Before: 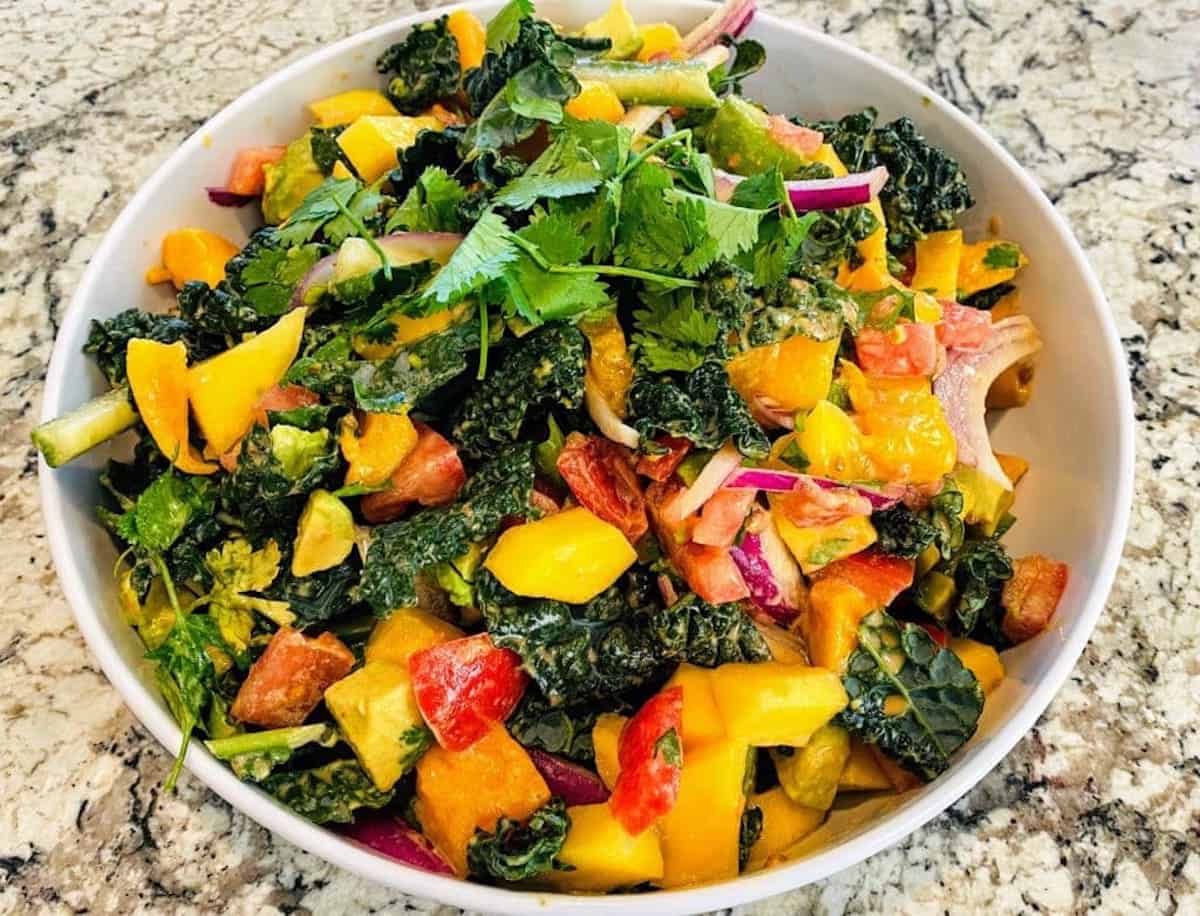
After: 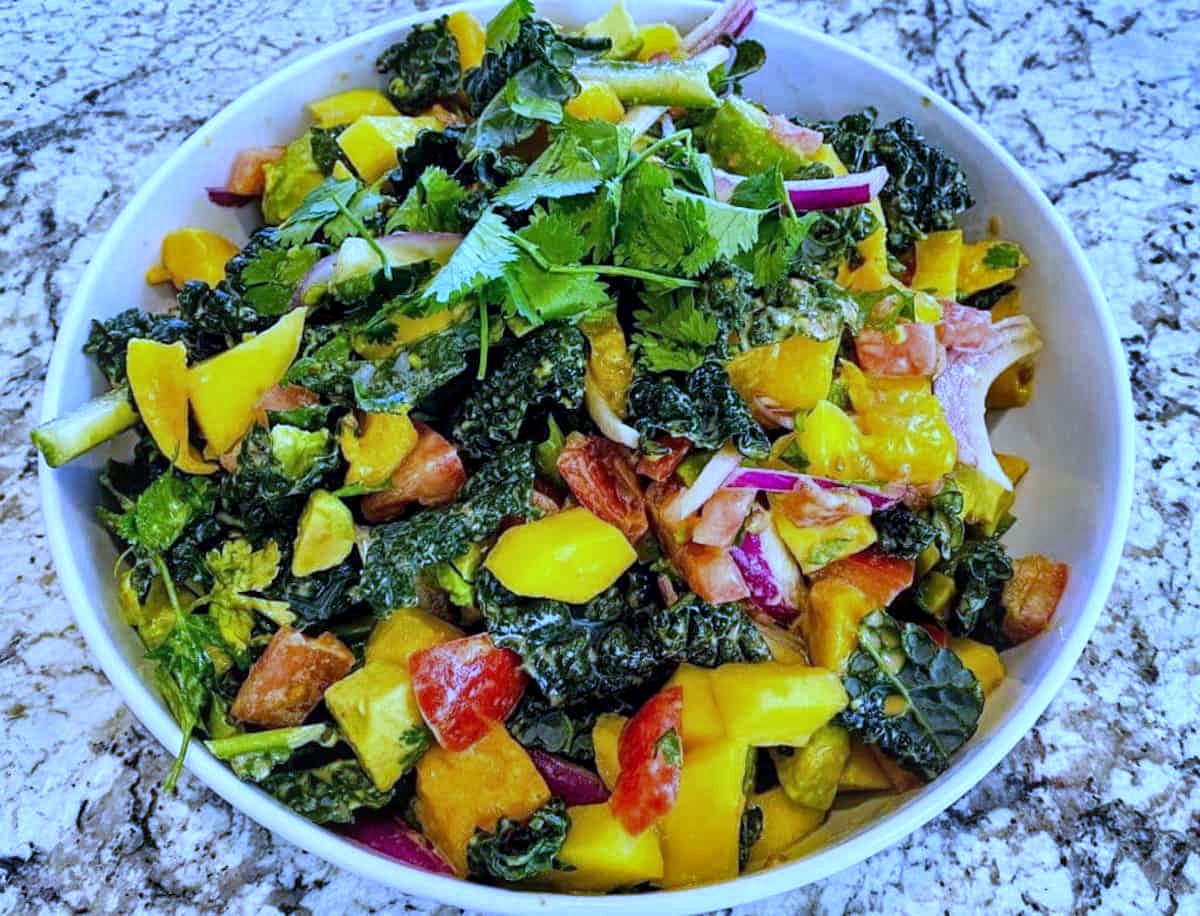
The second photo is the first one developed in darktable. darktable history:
white balance: red 0.766, blue 1.537
local contrast: highlights 100%, shadows 100%, detail 120%, midtone range 0.2
bloom: size 13.65%, threshold 98.39%, strength 4.82%
shadows and highlights: shadows 60, soften with gaussian
